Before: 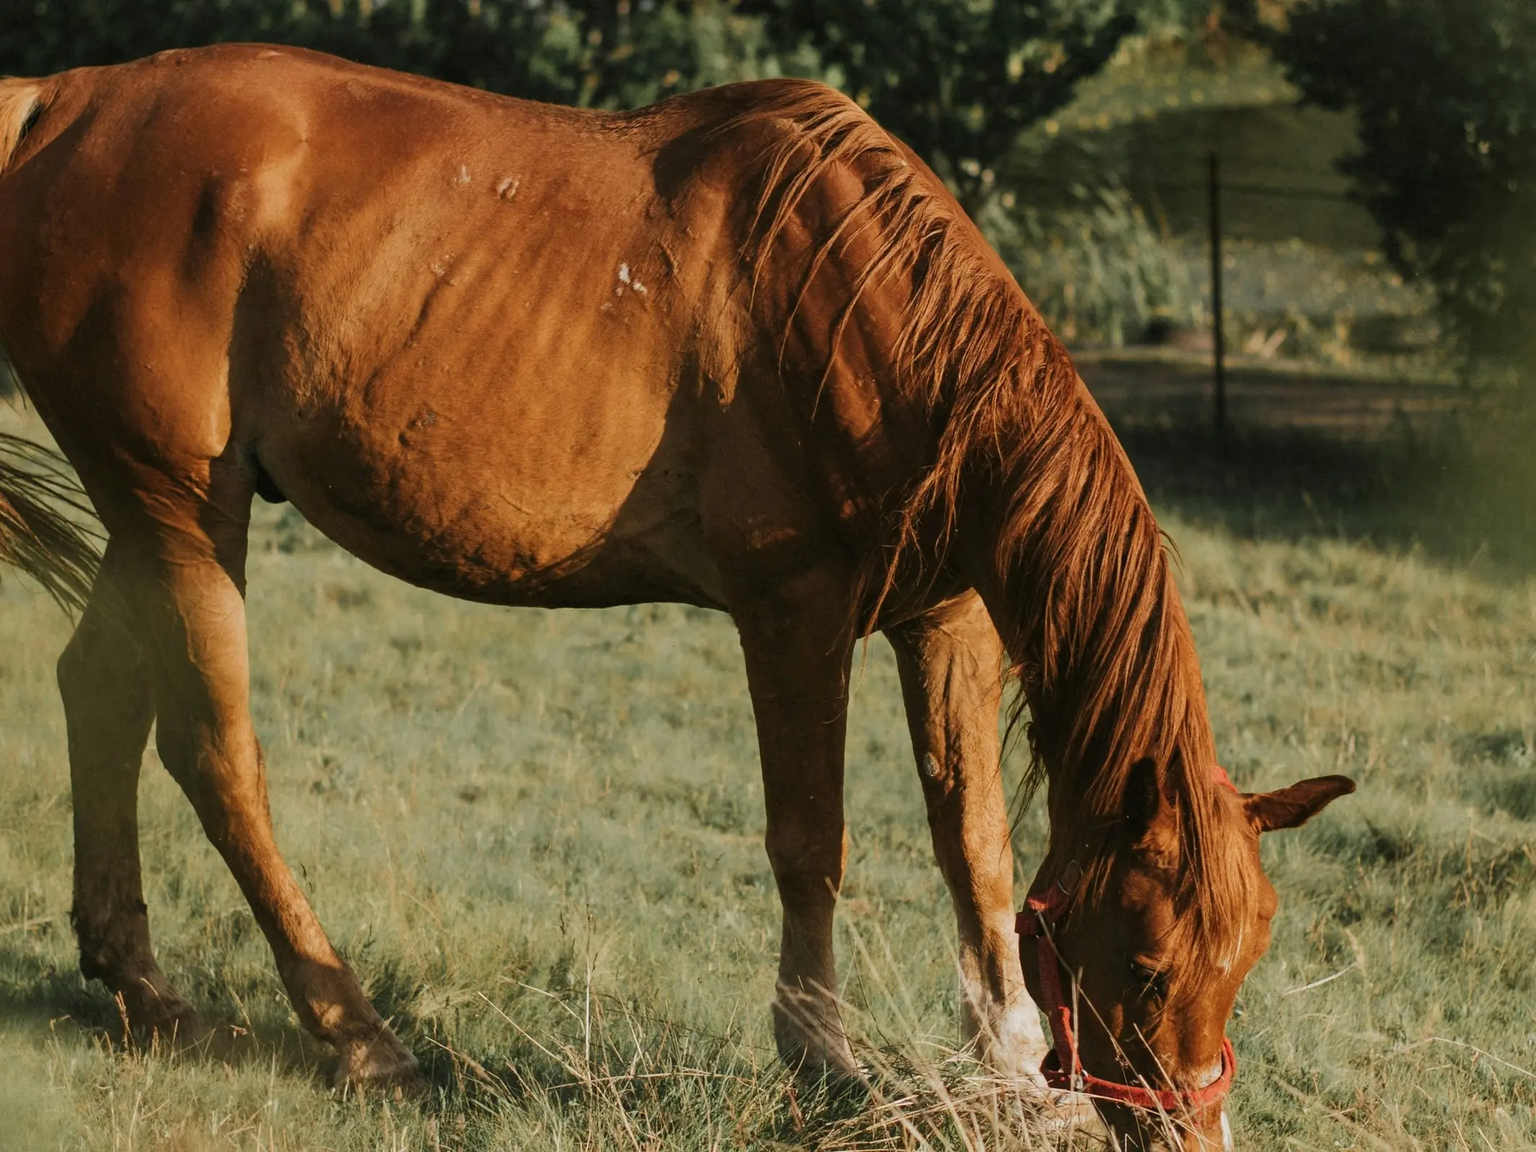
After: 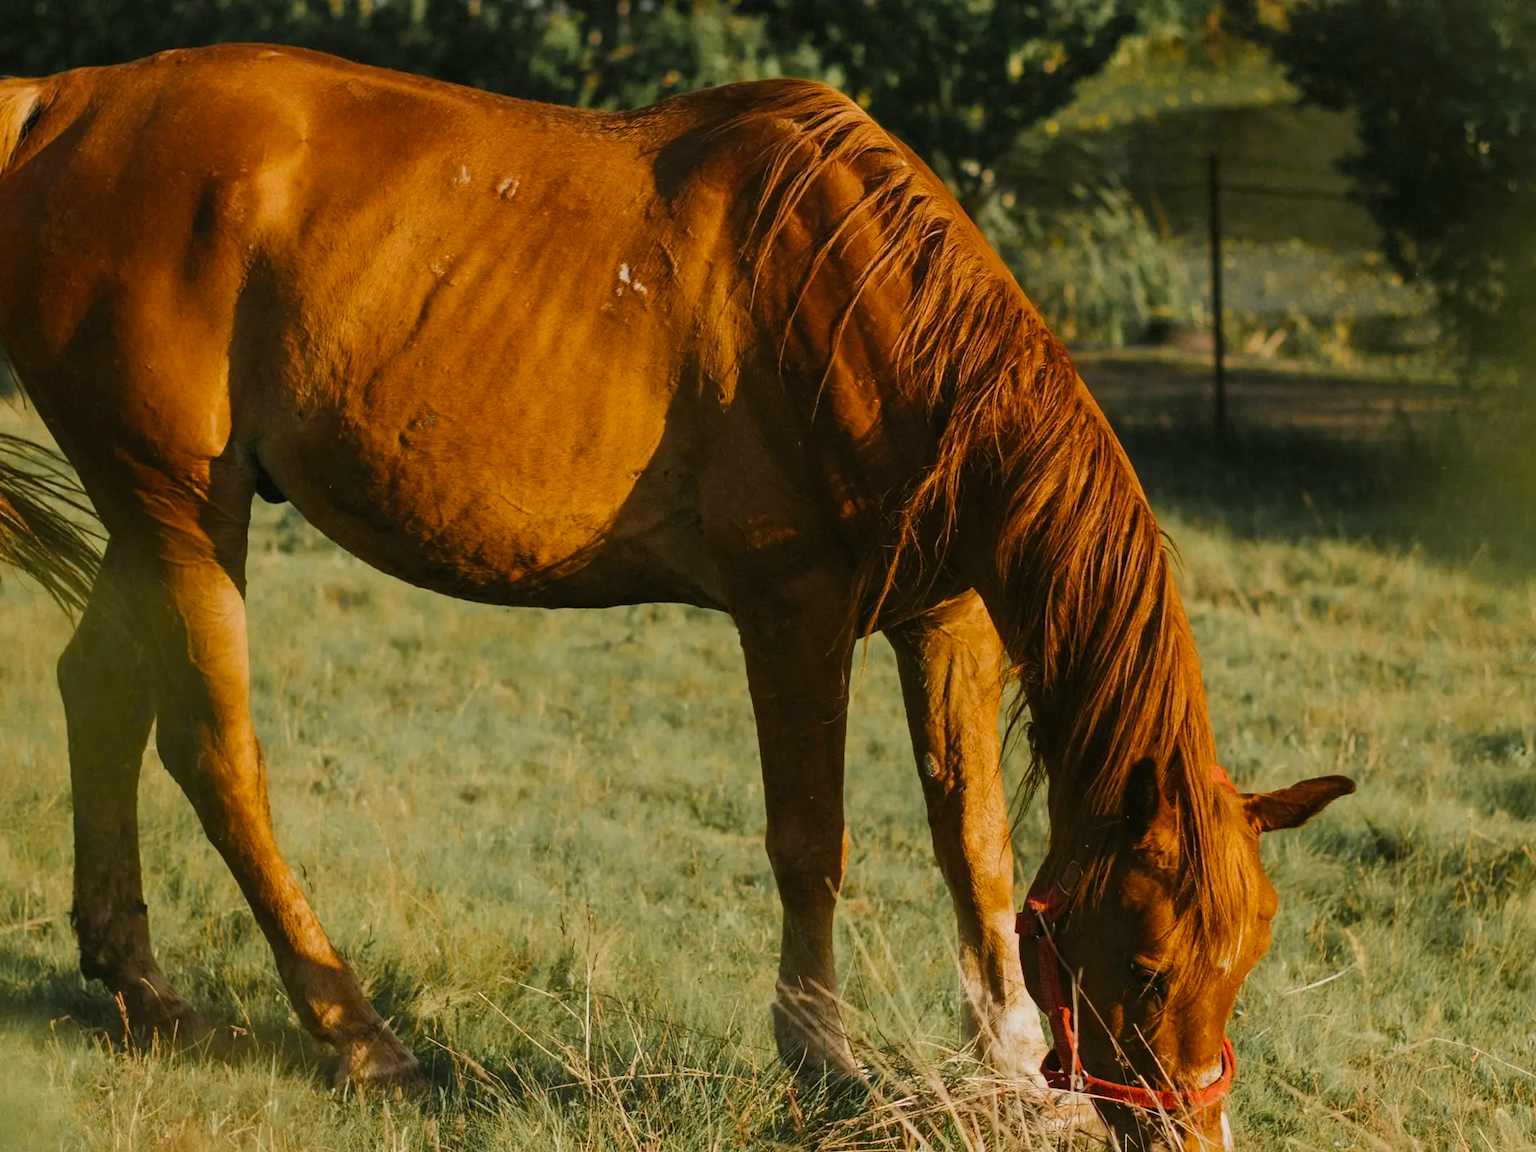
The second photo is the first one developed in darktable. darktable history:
color balance rgb: highlights gain › chroma 1.02%, highlights gain › hue 70.42°, perceptual saturation grading › global saturation 30.874%
